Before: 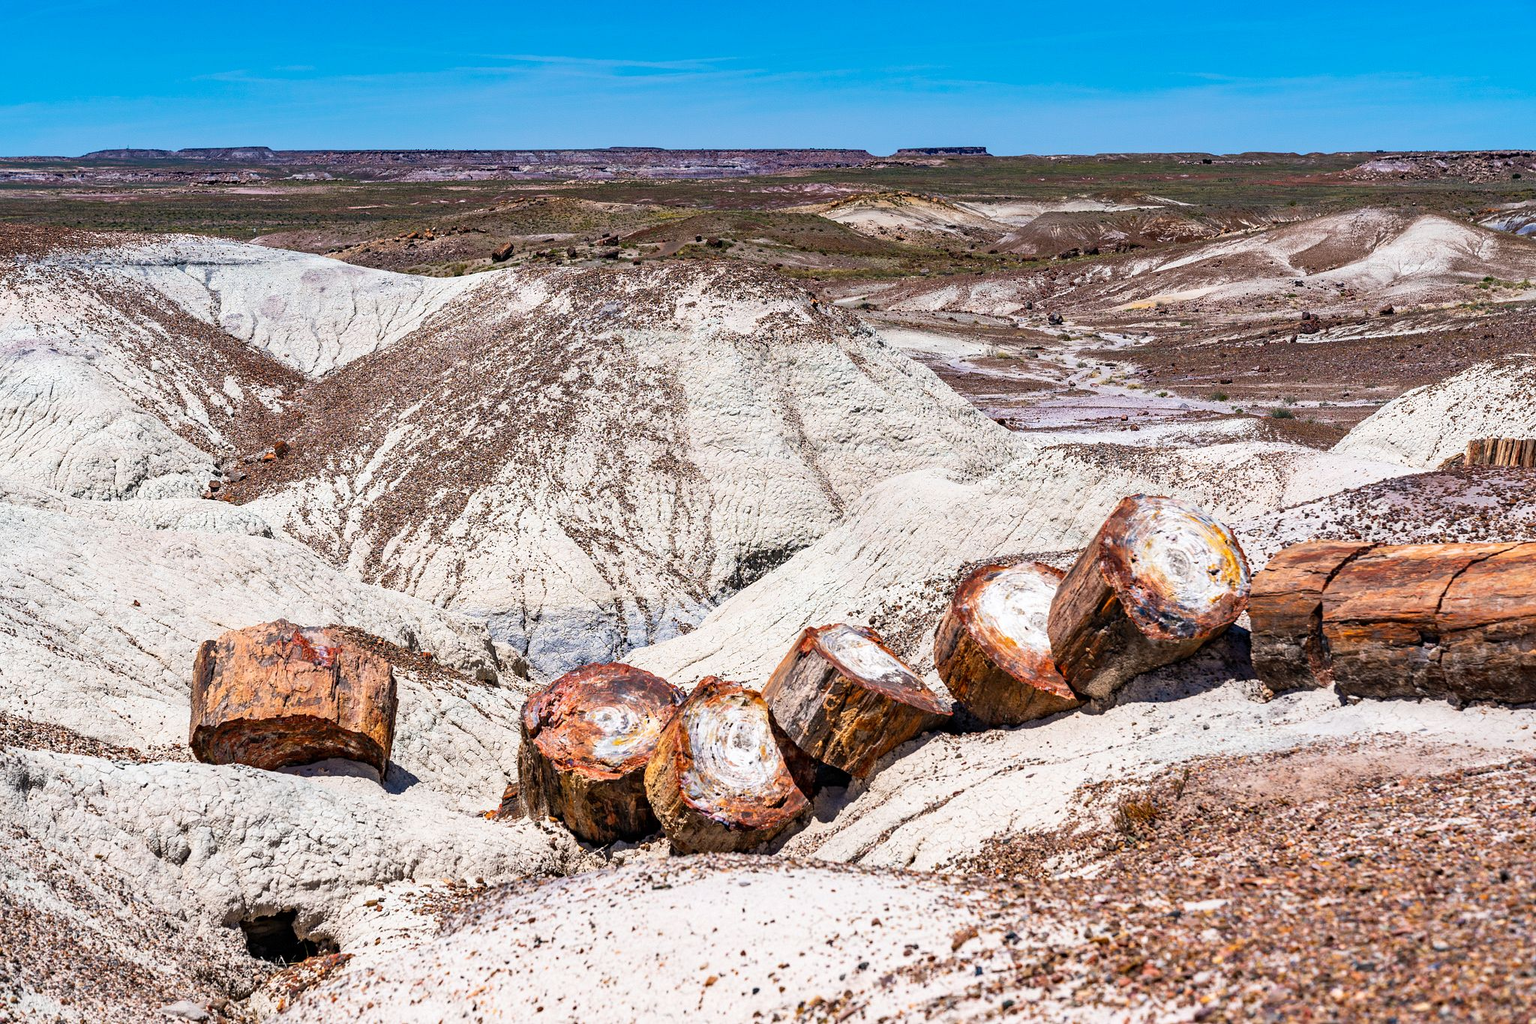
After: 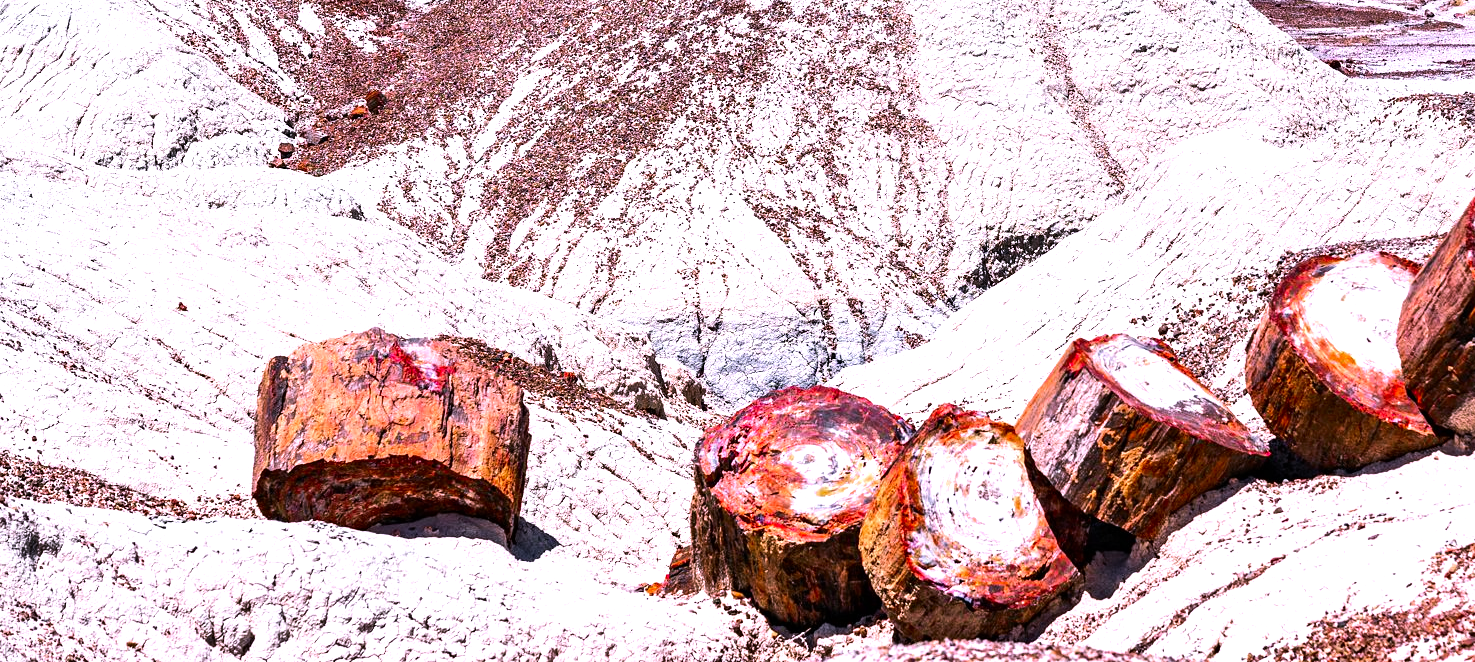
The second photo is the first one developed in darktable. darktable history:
color zones: curves: ch0 [(0, 0.48) (0.209, 0.398) (0.305, 0.332) (0.429, 0.493) (0.571, 0.5) (0.714, 0.5) (0.857, 0.5) (1, 0.48)]; ch1 [(0, 0.736) (0.143, 0.625) (0.225, 0.371) (0.429, 0.256) (0.571, 0.241) (0.714, 0.213) (0.857, 0.48) (1, 0.736)]; ch2 [(0, 0.448) (0.143, 0.498) (0.286, 0.5) (0.429, 0.5) (0.571, 0.5) (0.714, 0.5) (0.857, 0.5) (1, 0.448)]
white balance: red 1.066, blue 1.119
crop: top 36.498%, right 27.964%, bottom 14.995%
tone equalizer: -8 EV -0.75 EV, -7 EV -0.7 EV, -6 EV -0.6 EV, -5 EV -0.4 EV, -3 EV 0.4 EV, -2 EV 0.6 EV, -1 EV 0.7 EV, +0 EV 0.75 EV, edges refinement/feathering 500, mask exposure compensation -1.57 EV, preserve details no
